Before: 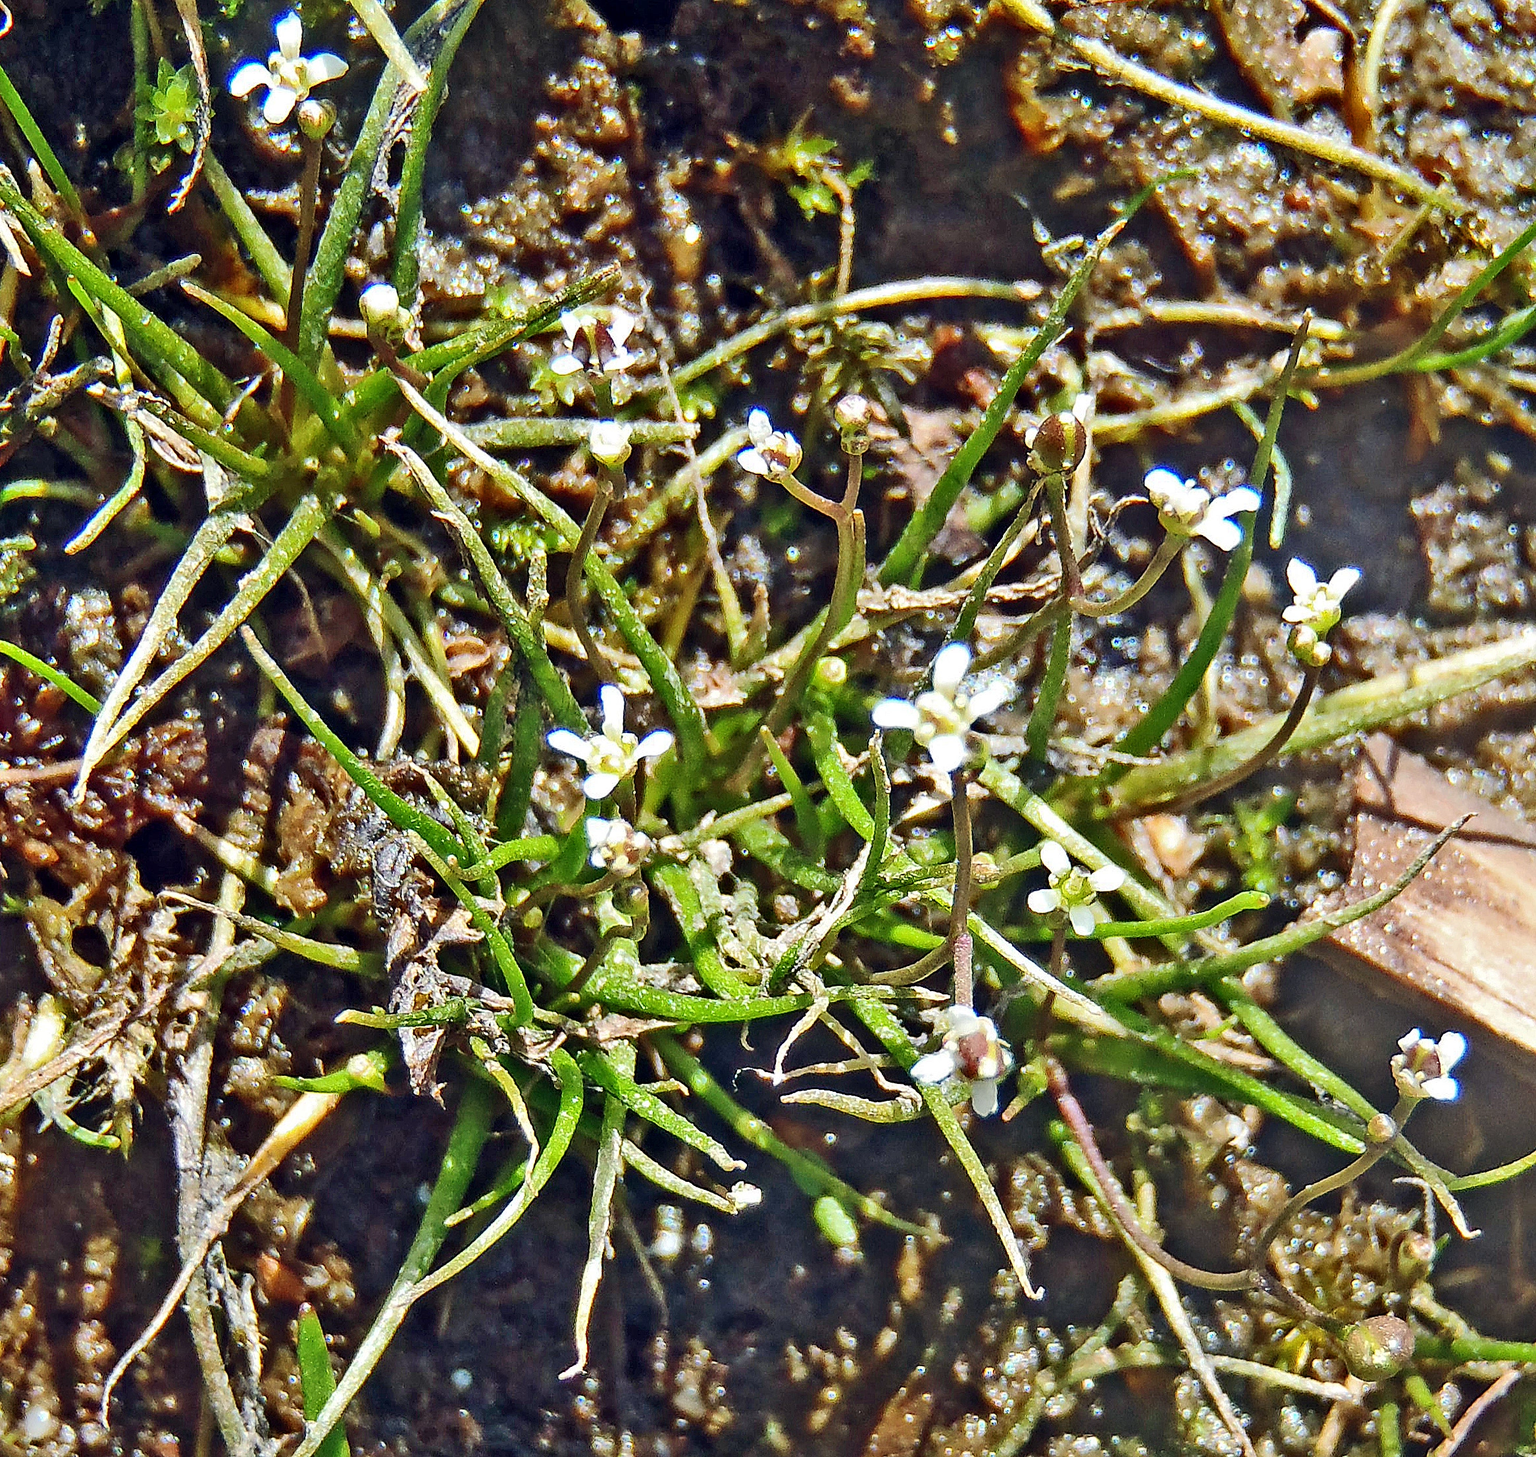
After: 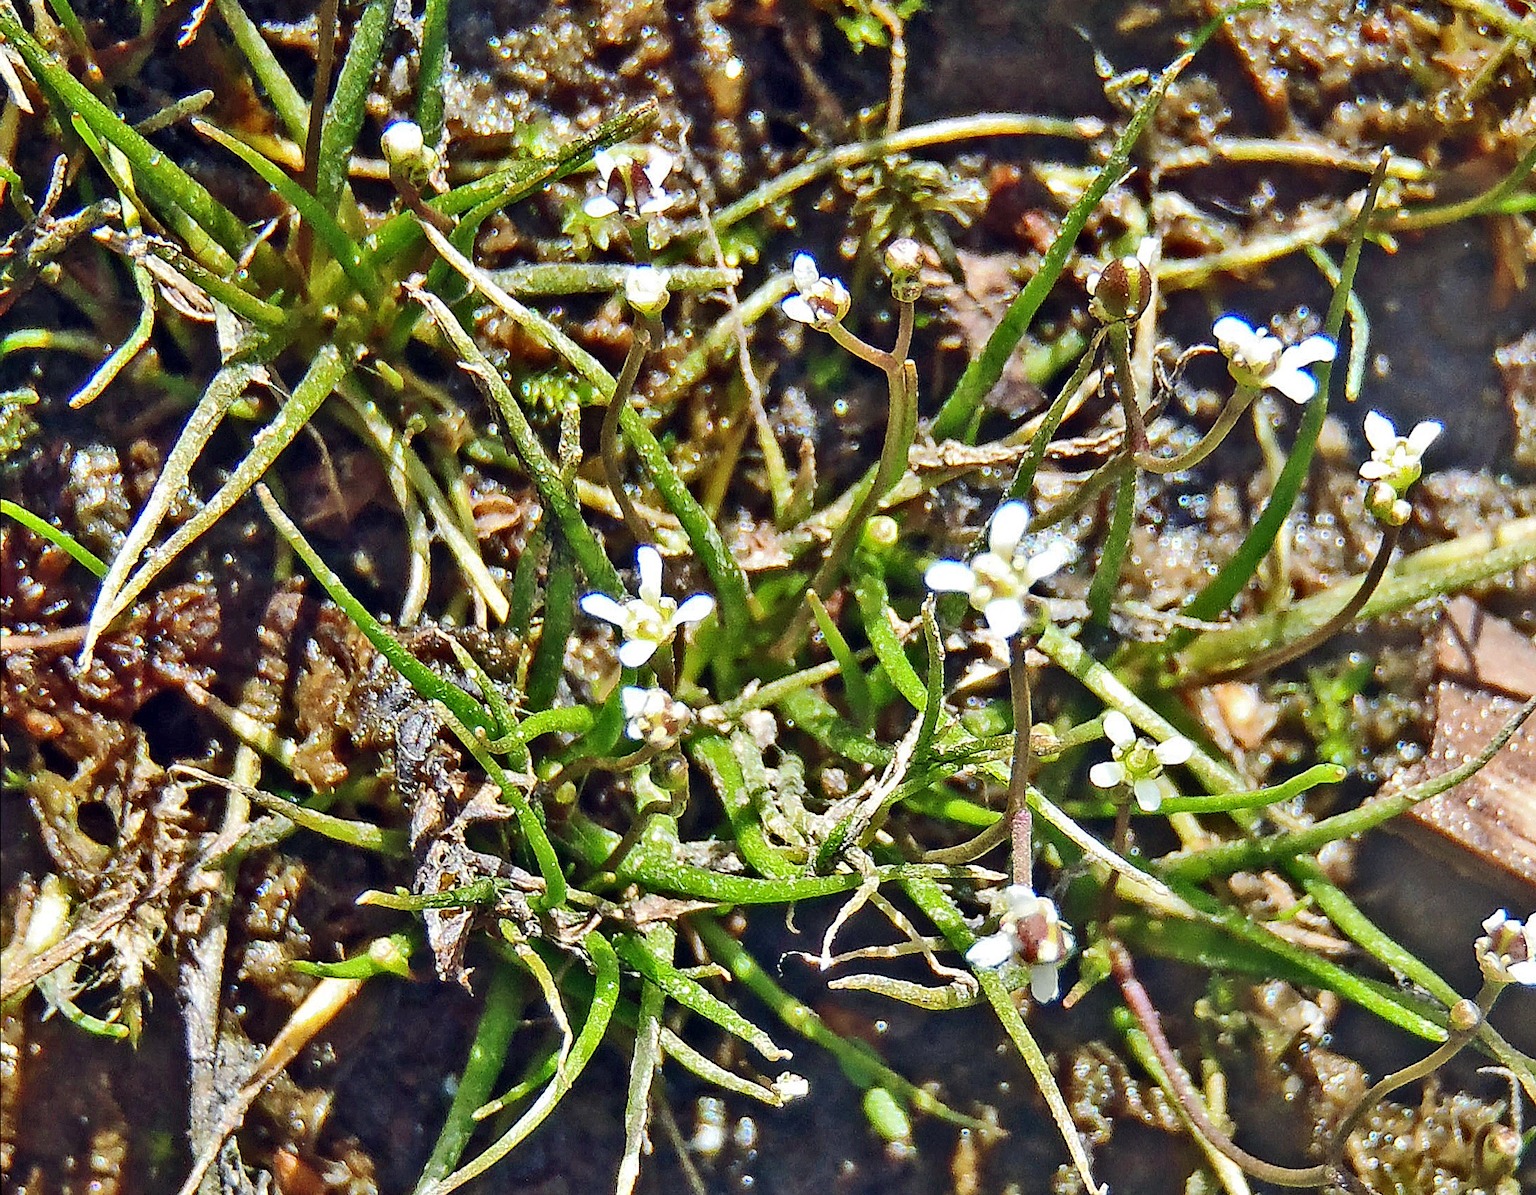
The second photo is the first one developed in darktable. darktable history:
crop and rotate: angle 0.059°, top 11.736%, right 5.694%, bottom 10.851%
